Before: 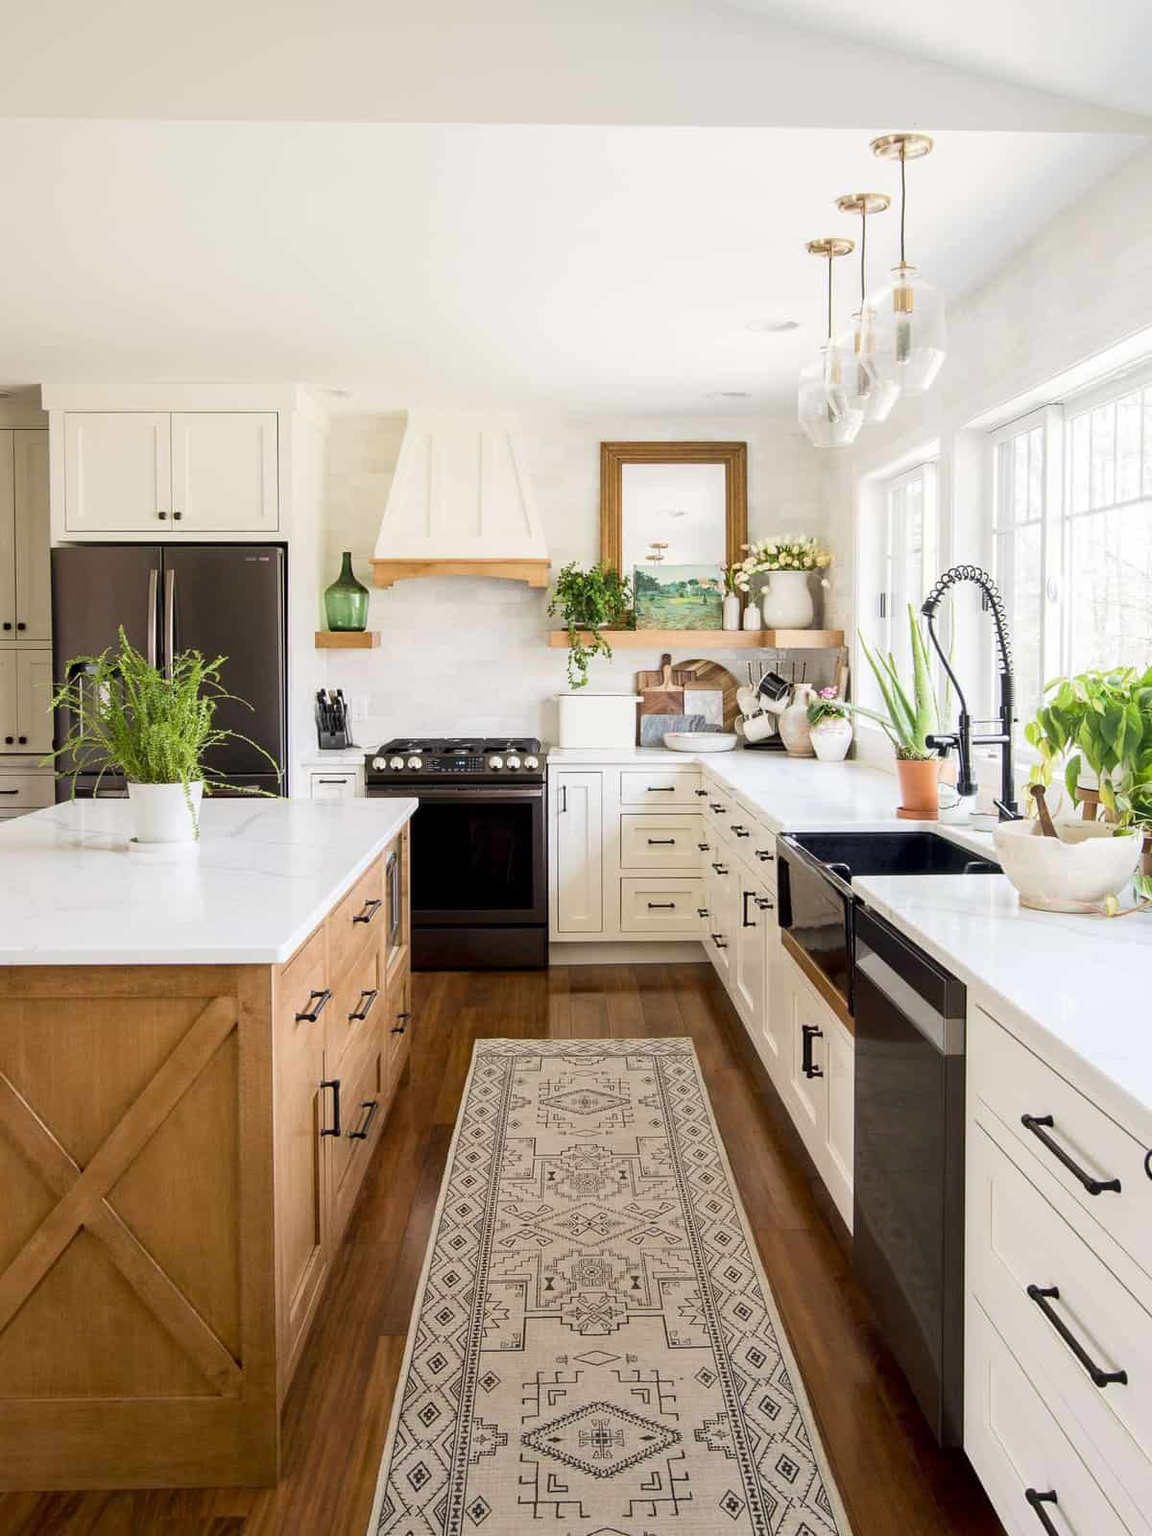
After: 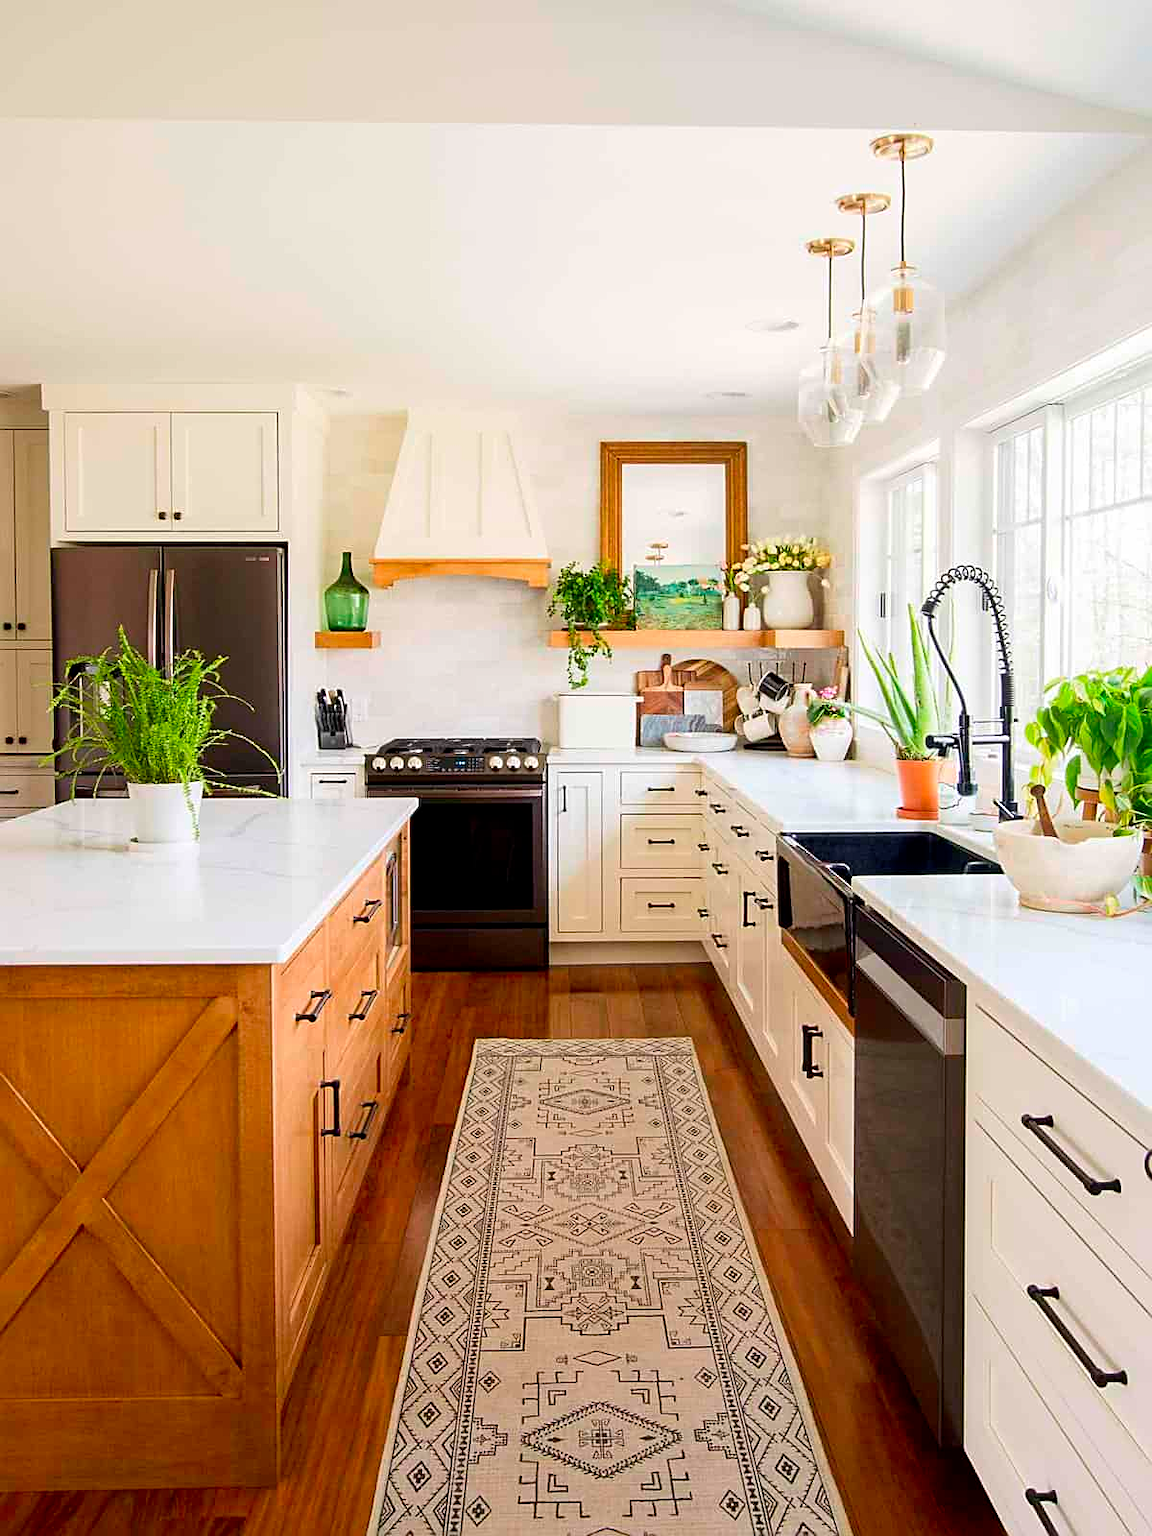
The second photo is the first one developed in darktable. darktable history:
sharpen: on, module defaults
contrast brightness saturation: saturation 0.503
